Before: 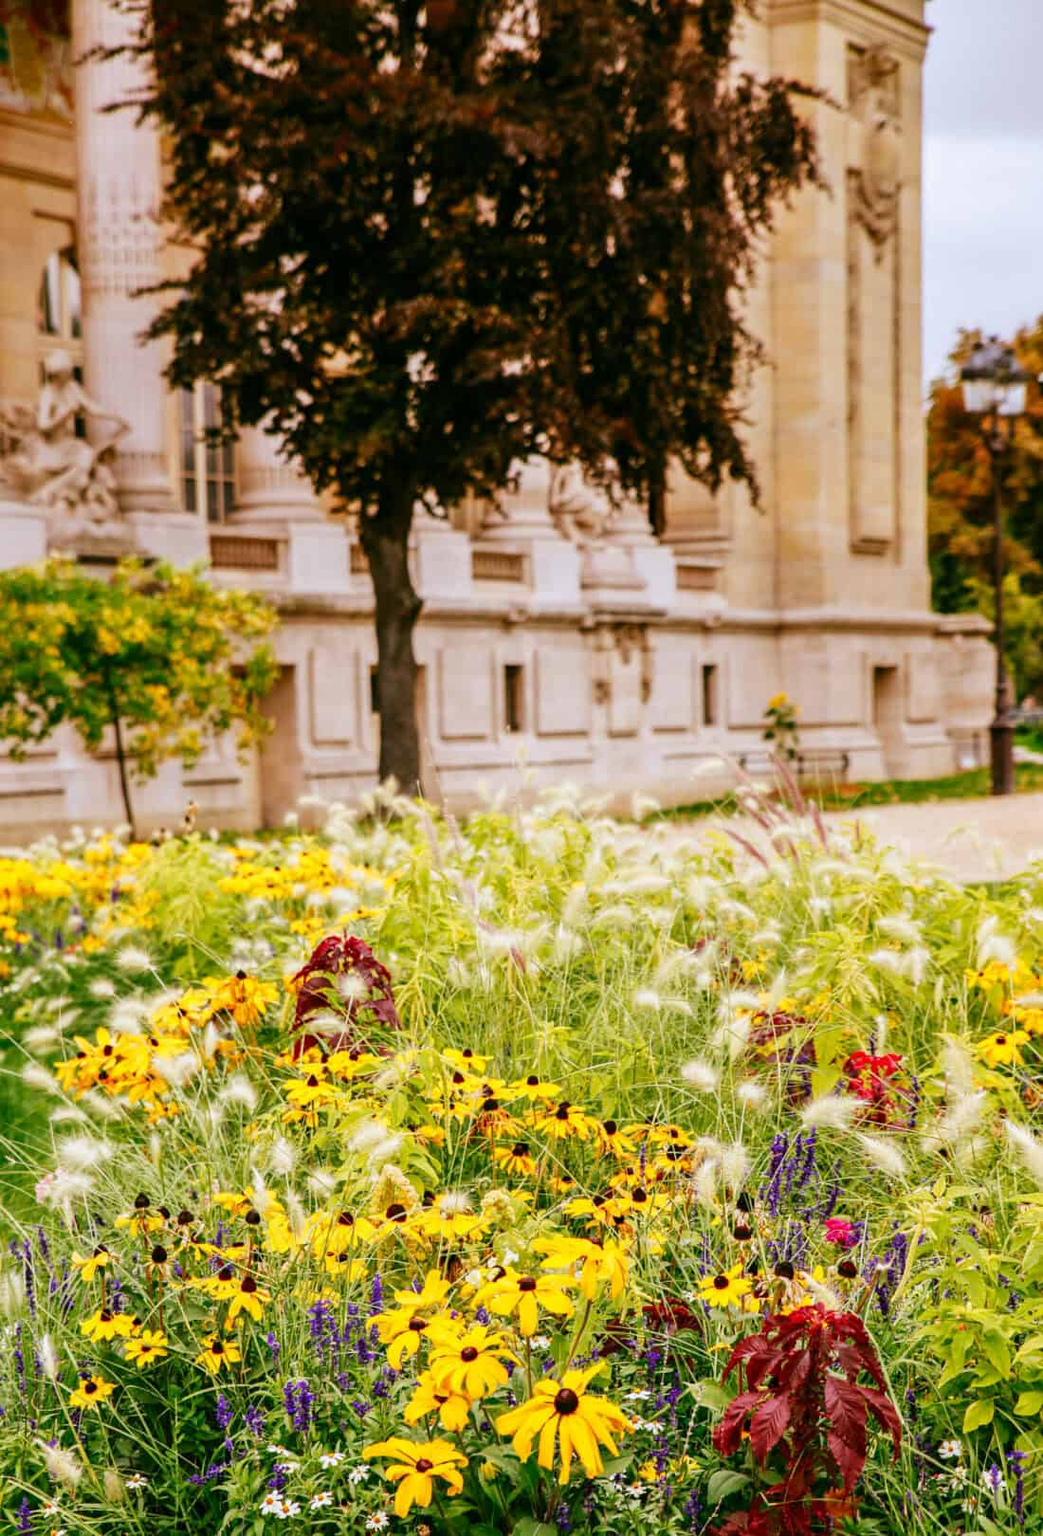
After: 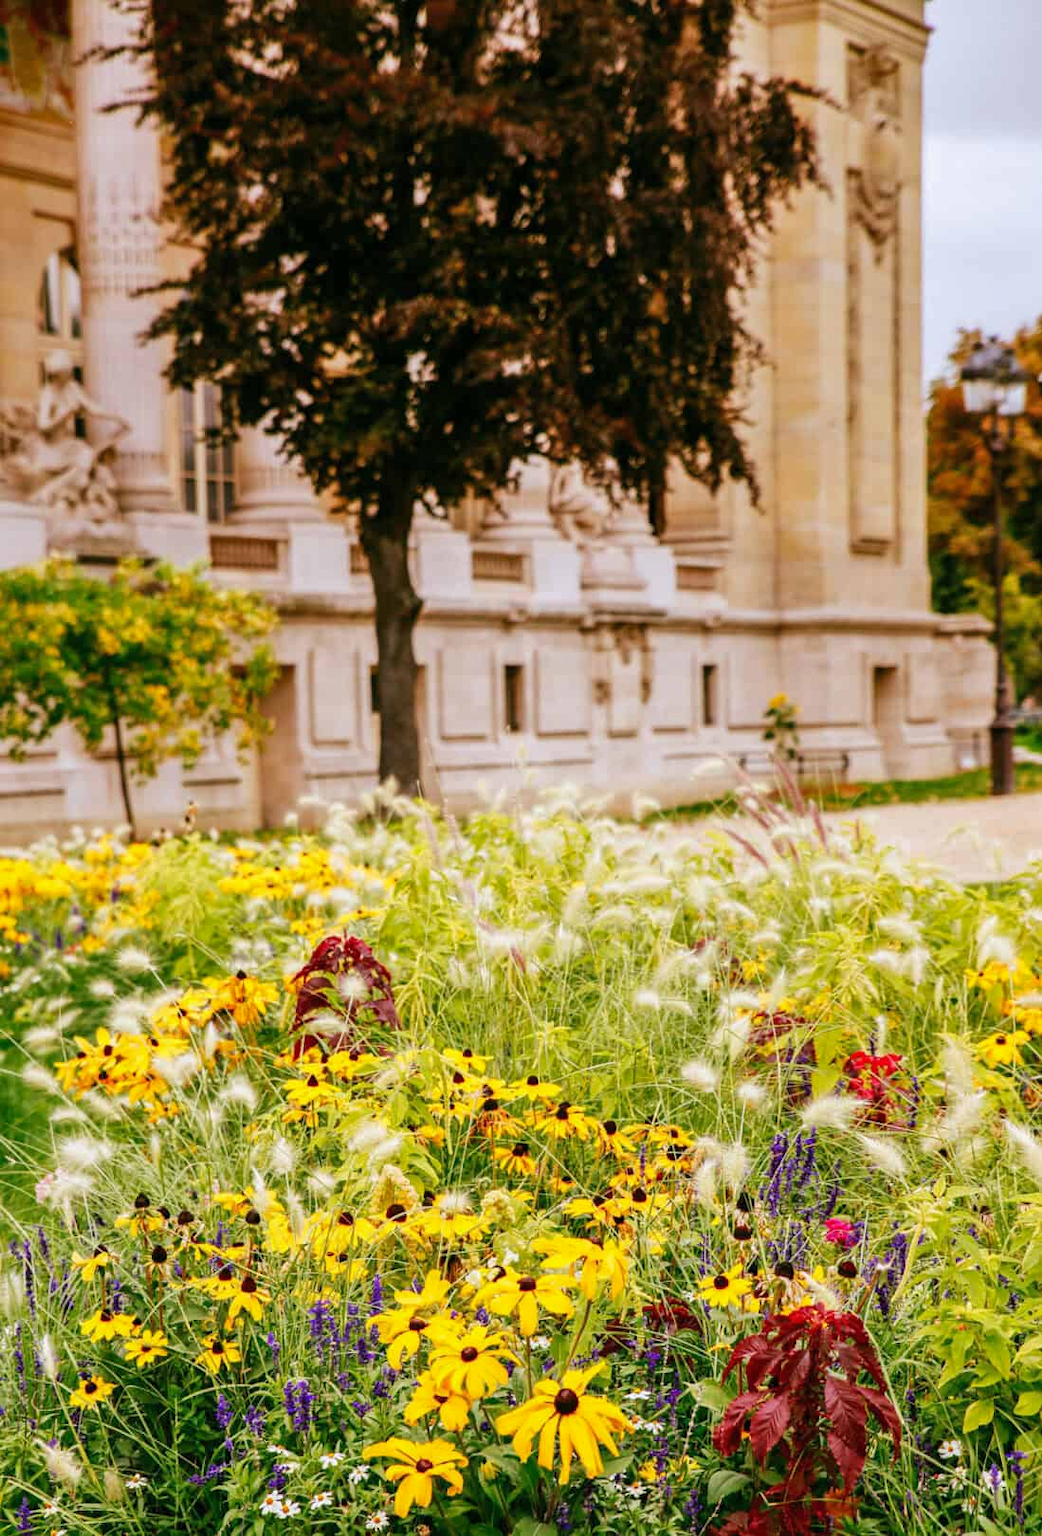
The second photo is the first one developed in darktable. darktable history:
shadows and highlights: radius 126.62, shadows 21.14, highlights -21.33, low approximation 0.01
